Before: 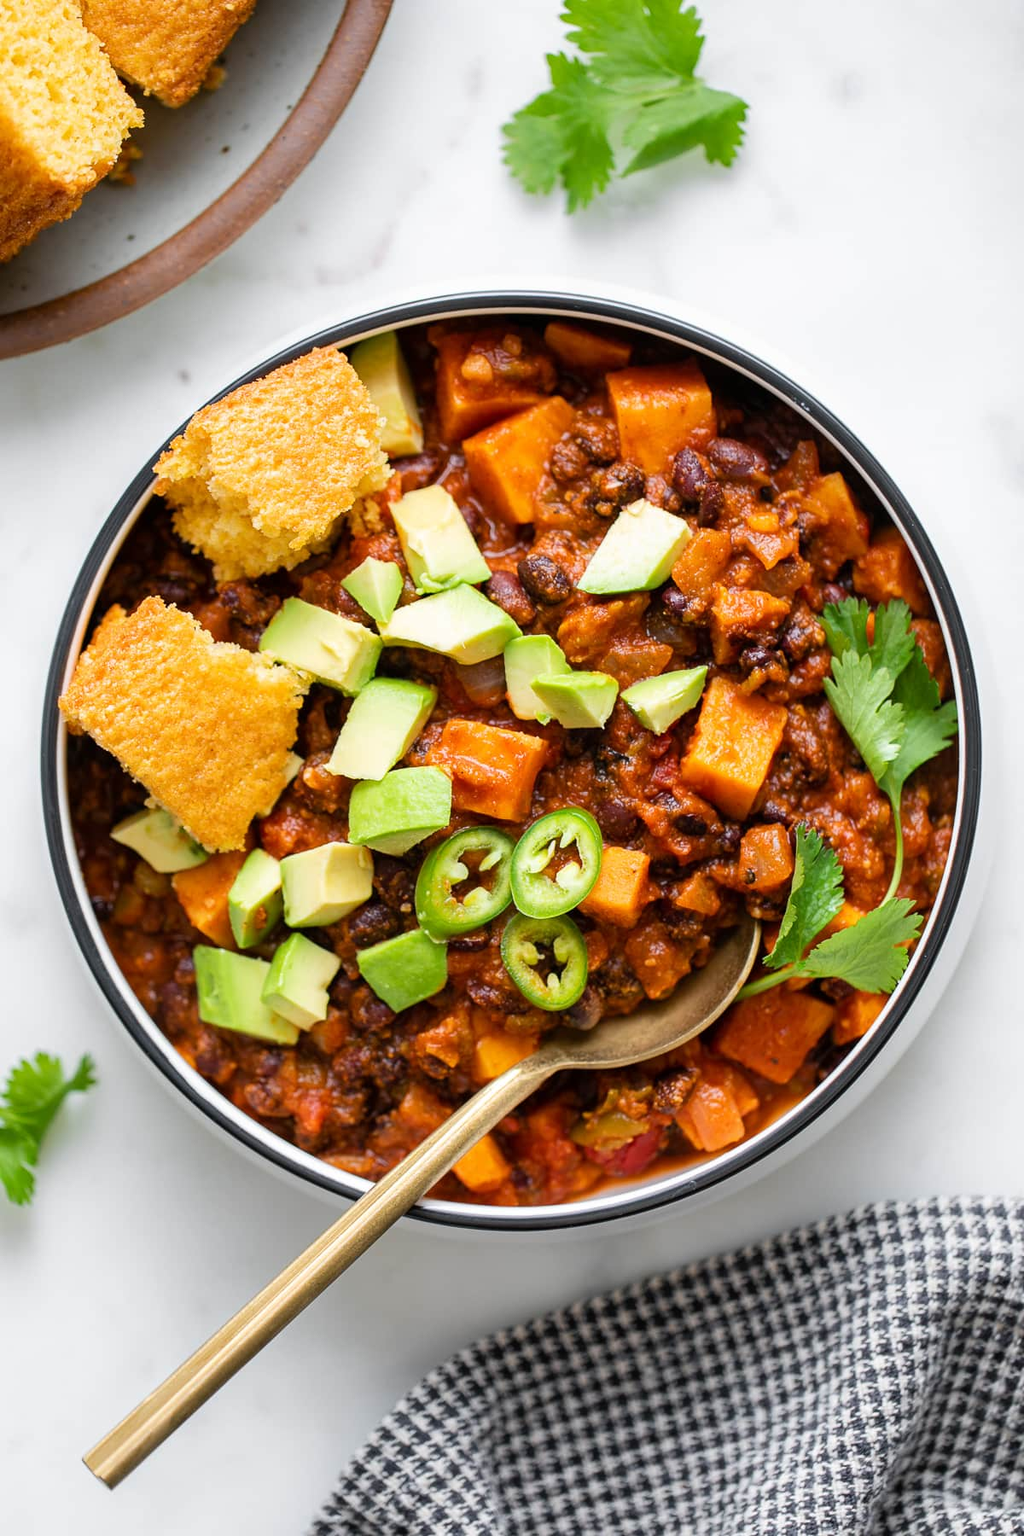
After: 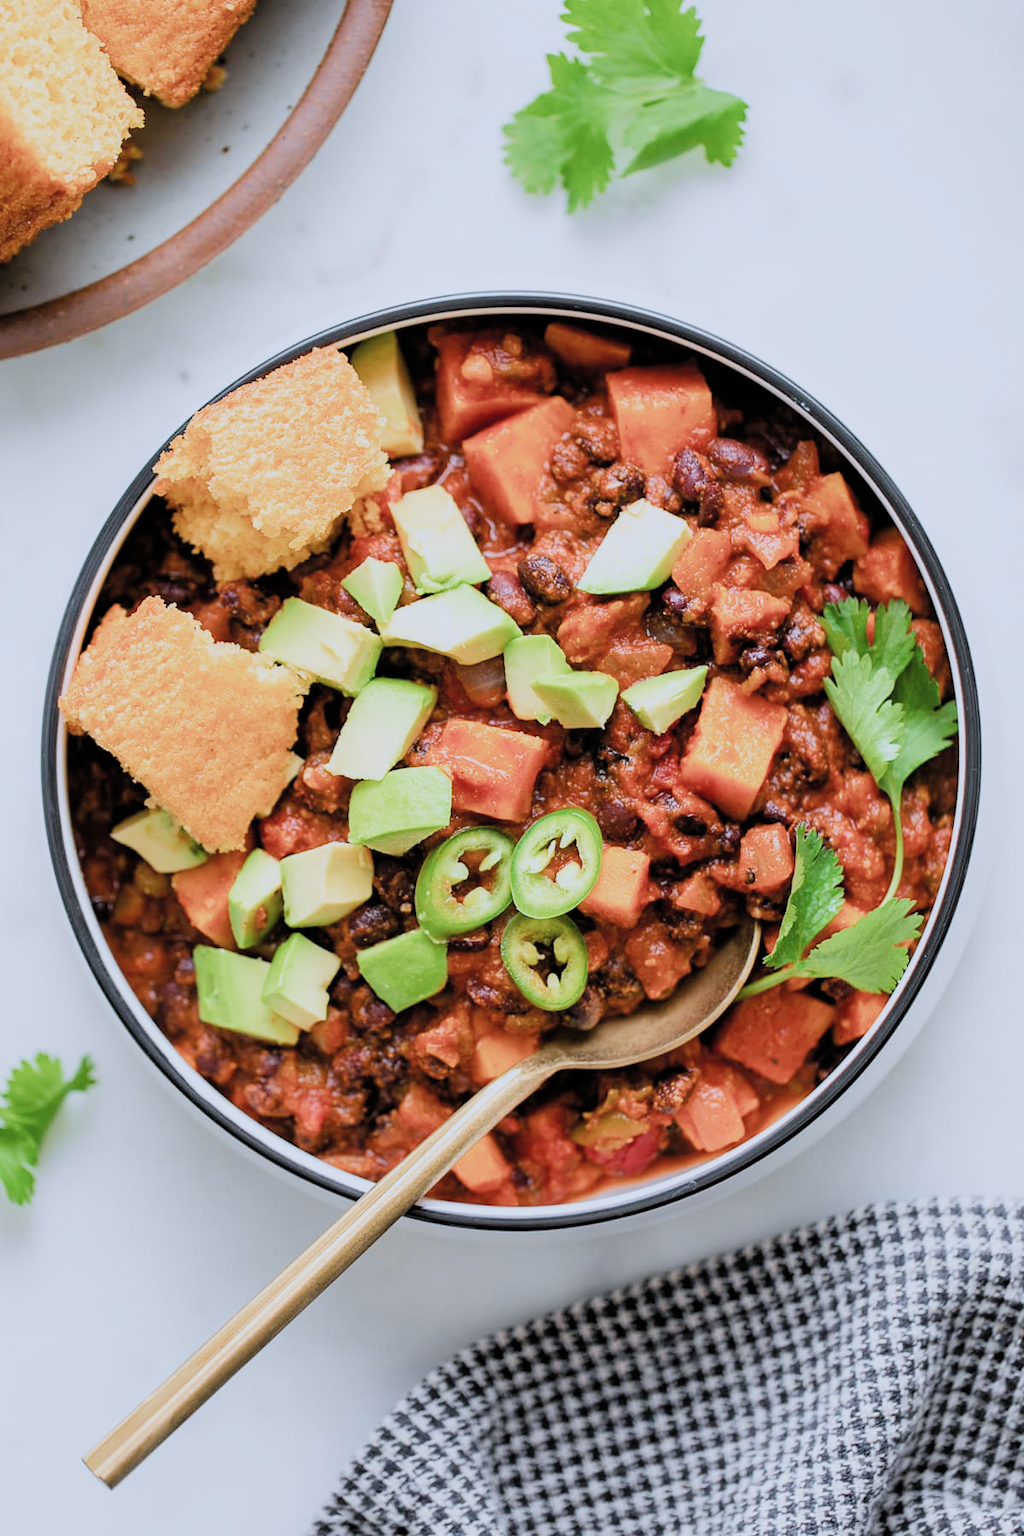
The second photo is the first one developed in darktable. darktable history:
exposure: black level correction 0, exposure 0.498 EV, compensate highlight preservation false
filmic rgb: black relative exposure -7.2 EV, white relative exposure 5.39 EV, hardness 3.02, color science v4 (2020)
color correction: highlights a* -0.685, highlights b* -9.43
